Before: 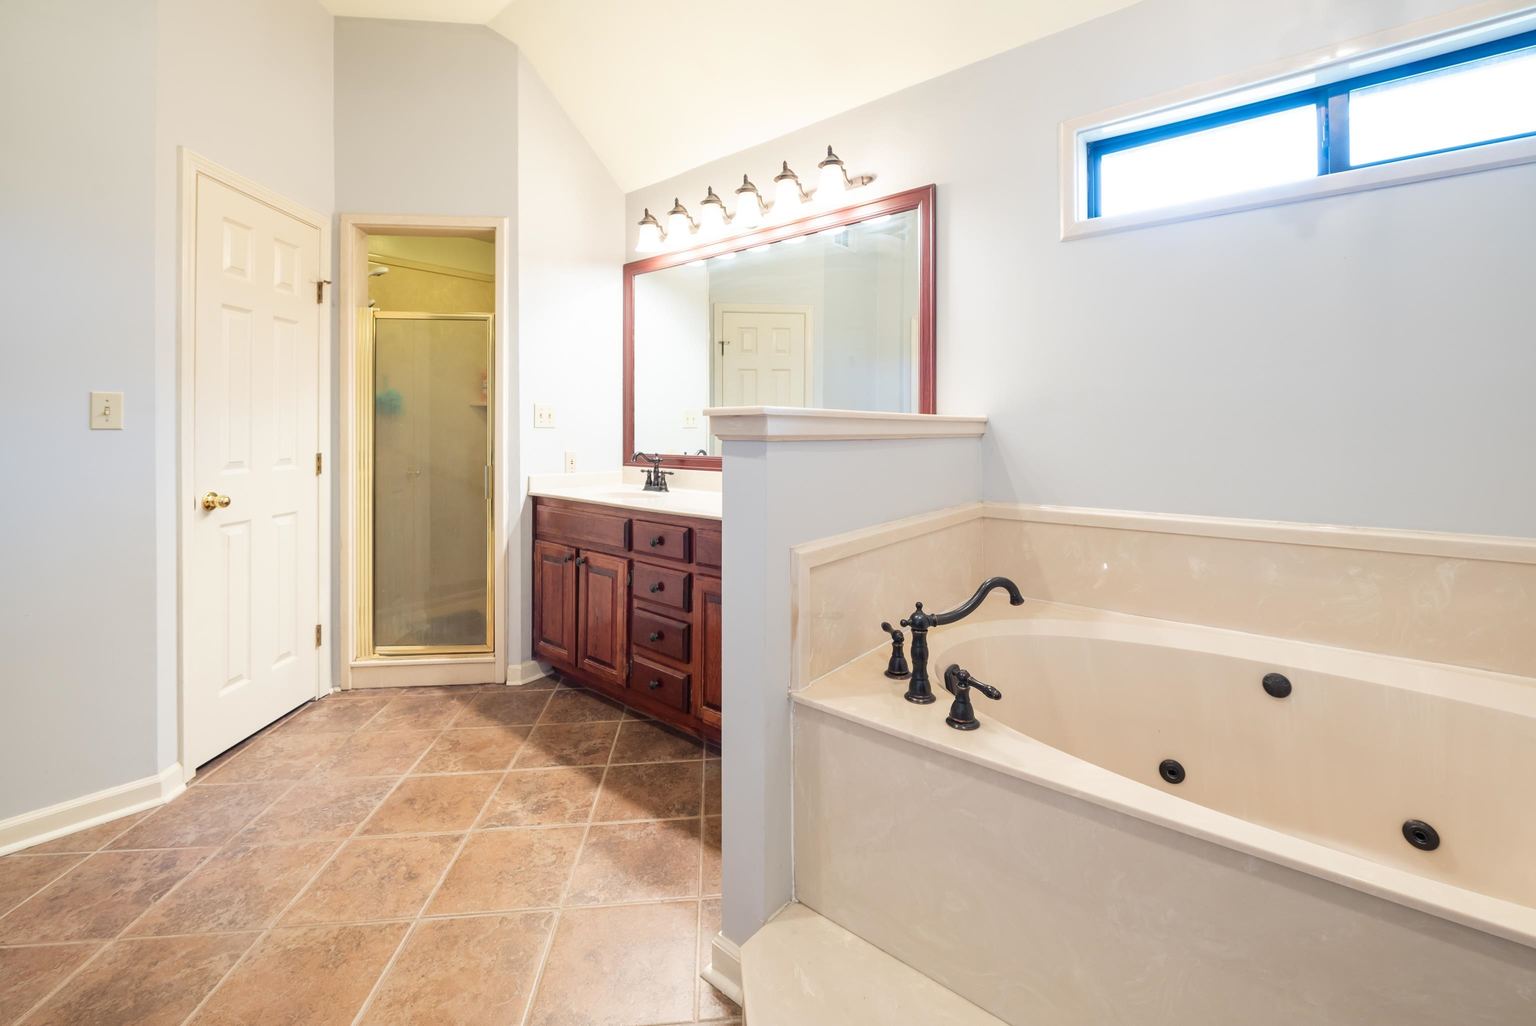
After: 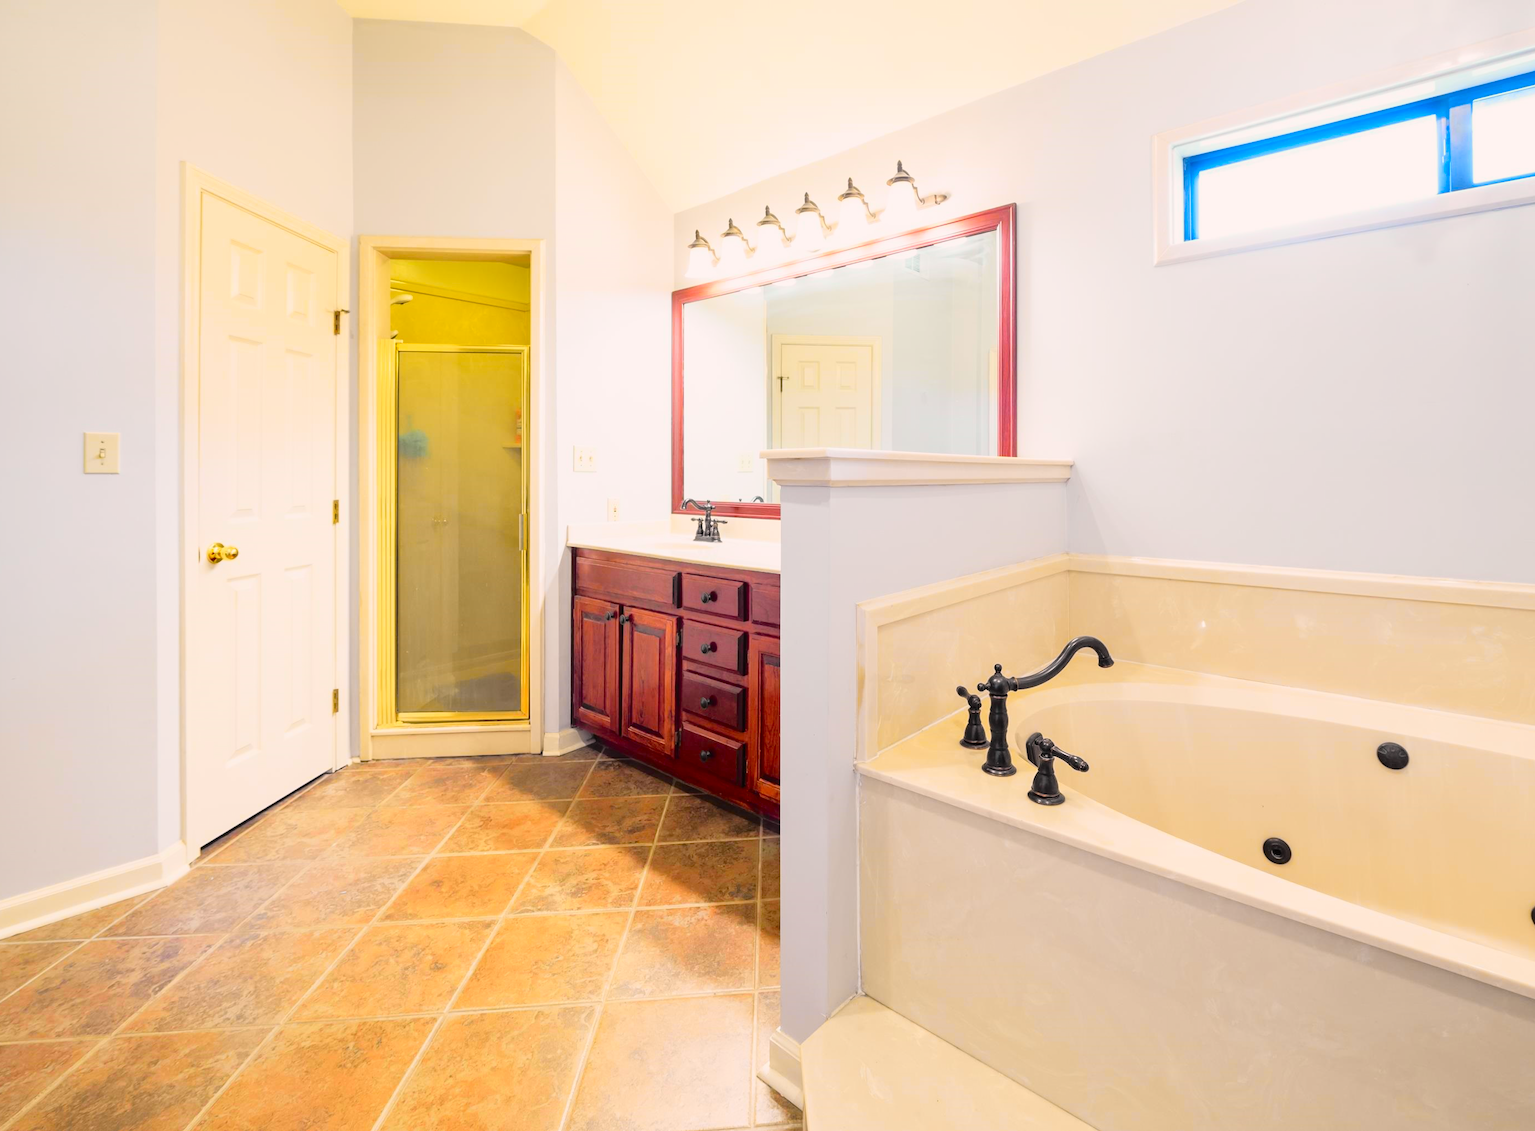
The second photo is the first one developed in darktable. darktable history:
crop and rotate: left 0.965%, right 8.357%
color correction: highlights a* 3.29, highlights b* 1.77, saturation 1.22
tone curve: curves: ch0 [(0, 0) (0.168, 0.142) (0.359, 0.44) (0.469, 0.544) (0.634, 0.722) (0.858, 0.903) (1, 0.968)]; ch1 [(0, 0) (0.437, 0.453) (0.472, 0.47) (0.502, 0.502) (0.54, 0.534) (0.57, 0.592) (0.618, 0.66) (0.699, 0.749) (0.859, 0.919) (1, 1)]; ch2 [(0, 0) (0.33, 0.301) (0.421, 0.443) (0.476, 0.498) (0.505, 0.503) (0.547, 0.557) (0.586, 0.634) (0.608, 0.676) (1, 1)], color space Lab, independent channels, preserve colors none
